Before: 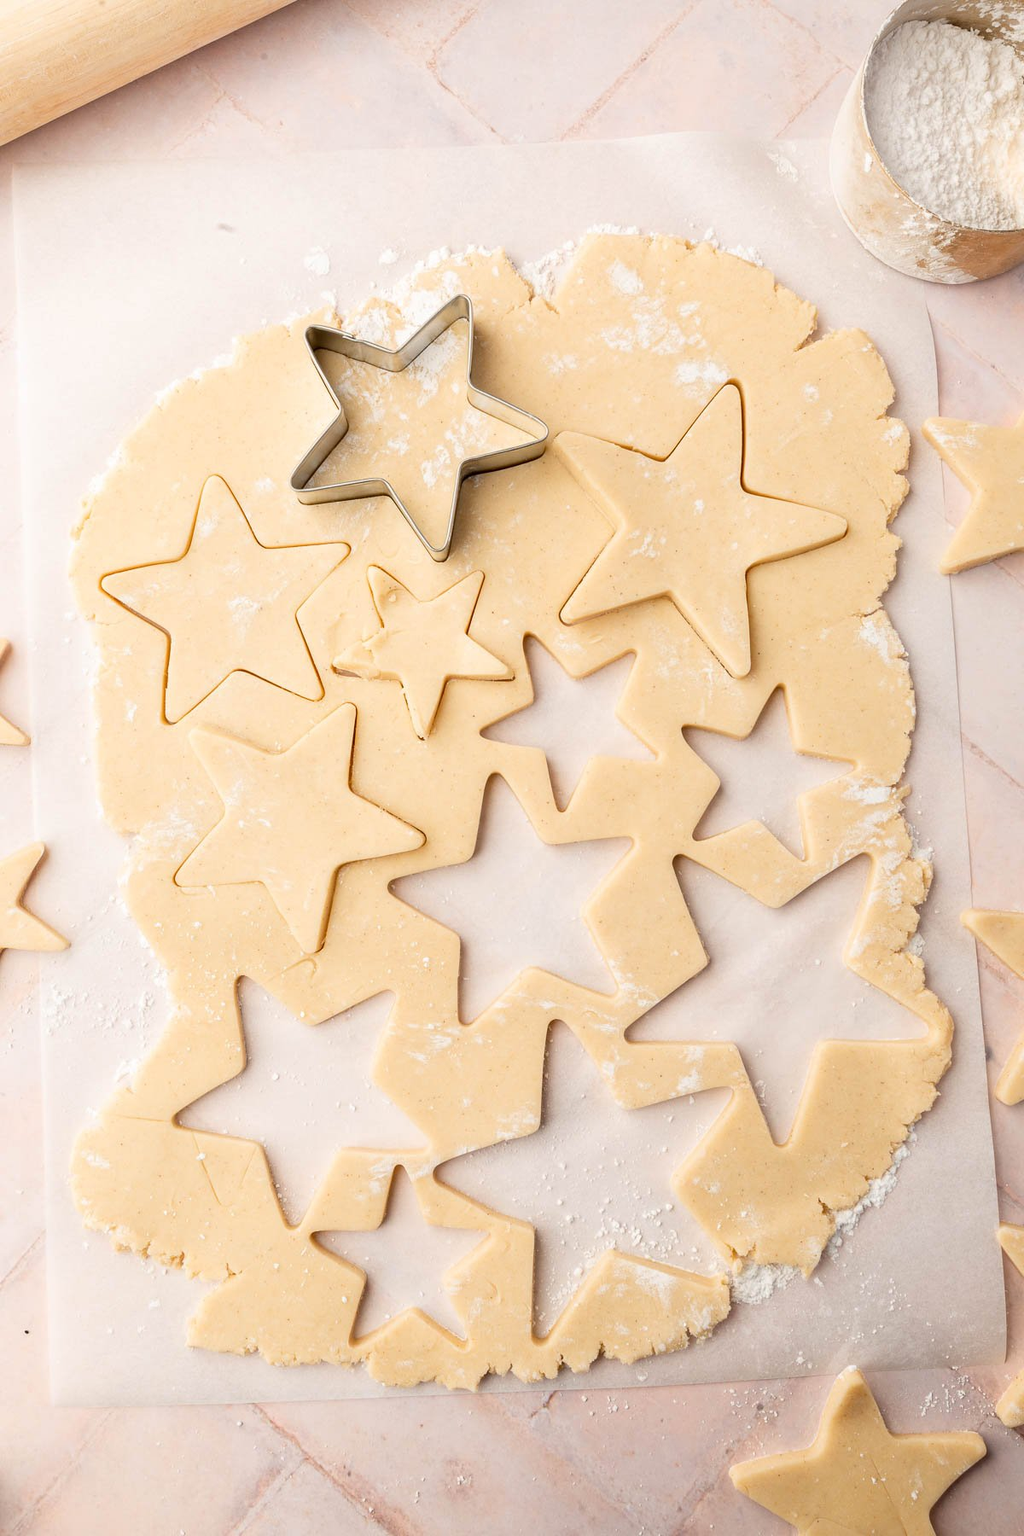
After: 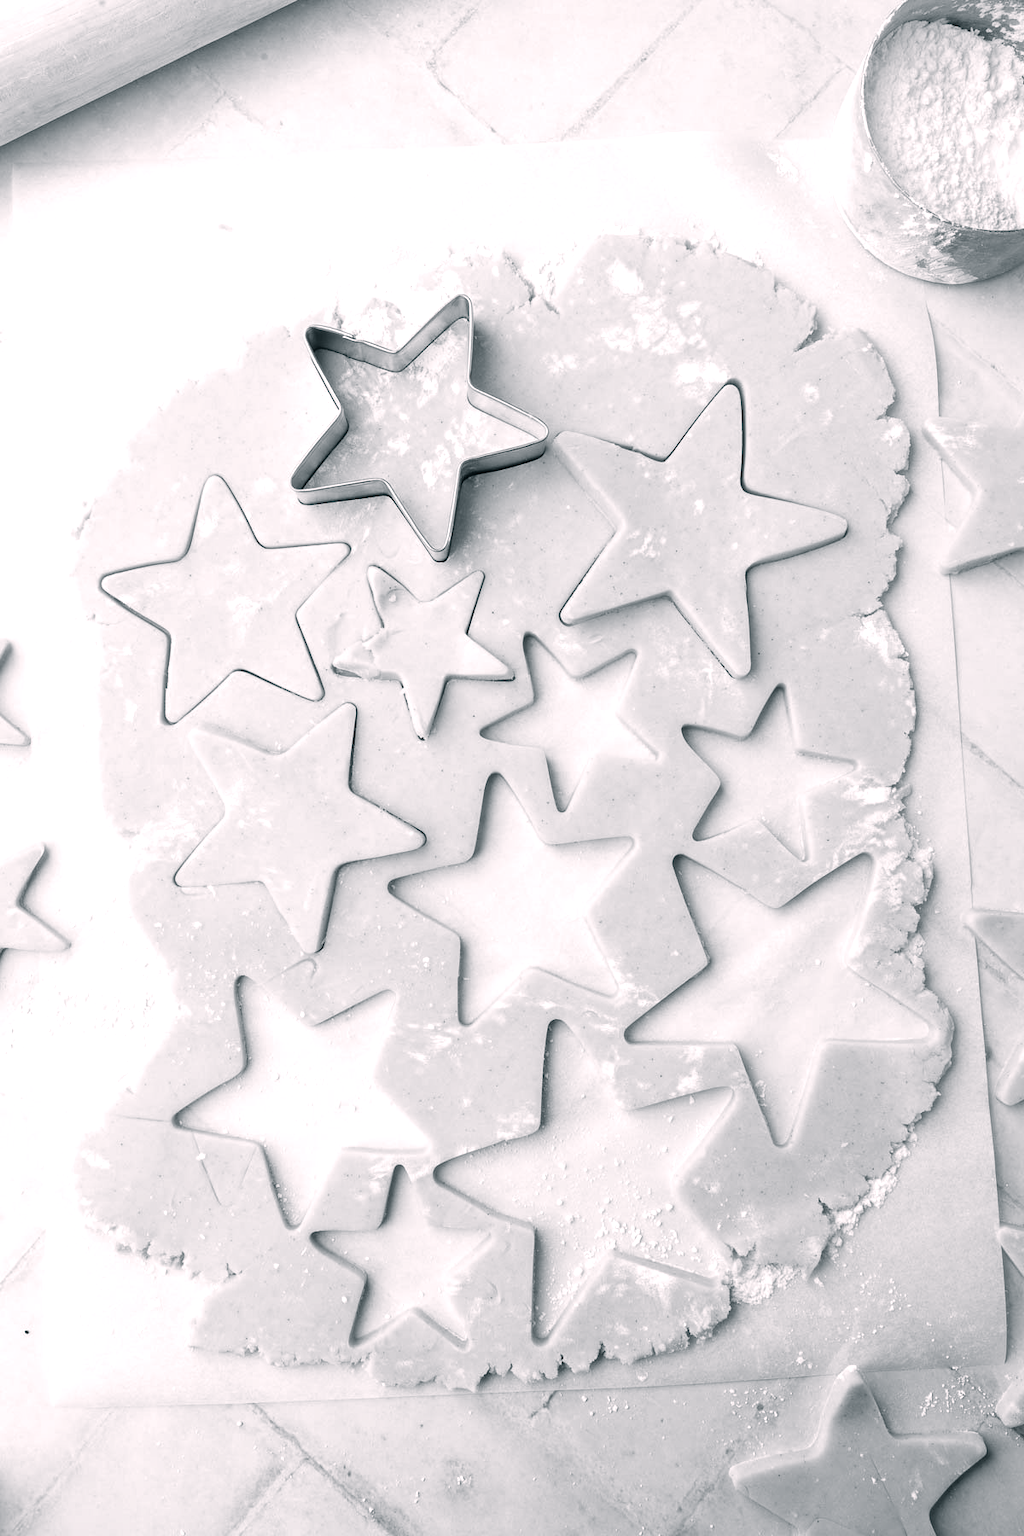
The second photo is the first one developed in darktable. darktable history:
exposure: black level correction -0.004, exposure 0.053 EV, compensate highlight preservation false
color calibration: output gray [0.267, 0.423, 0.261, 0], illuminant as shot in camera, x 0.464, y 0.42, temperature 2686.41 K, saturation algorithm version 1 (2020)
color correction: highlights a* 5.53, highlights b* 5.18, saturation 0.632
color balance rgb: power › luminance -7.732%, power › chroma 2.287%, power › hue 220.43°, perceptual saturation grading › global saturation 25.572%
